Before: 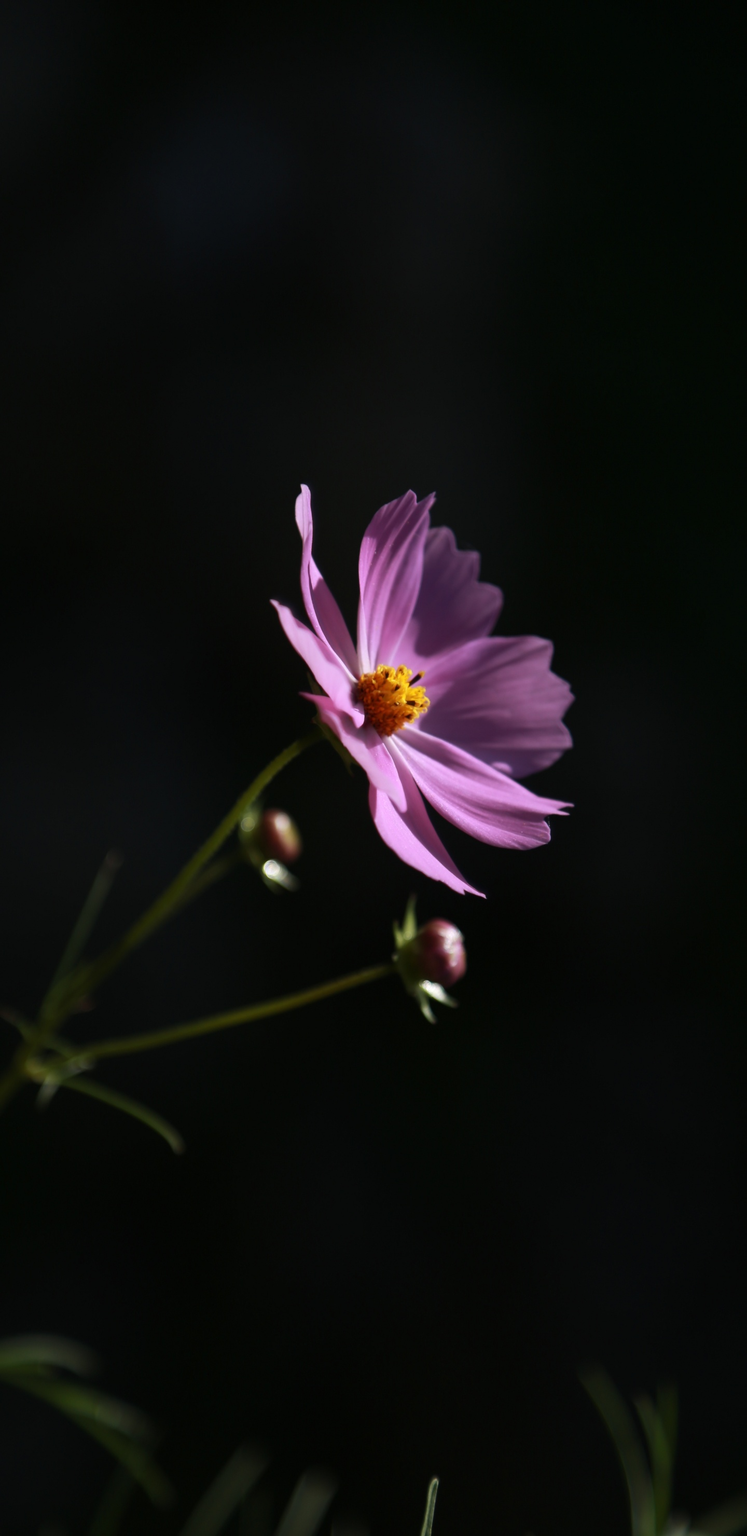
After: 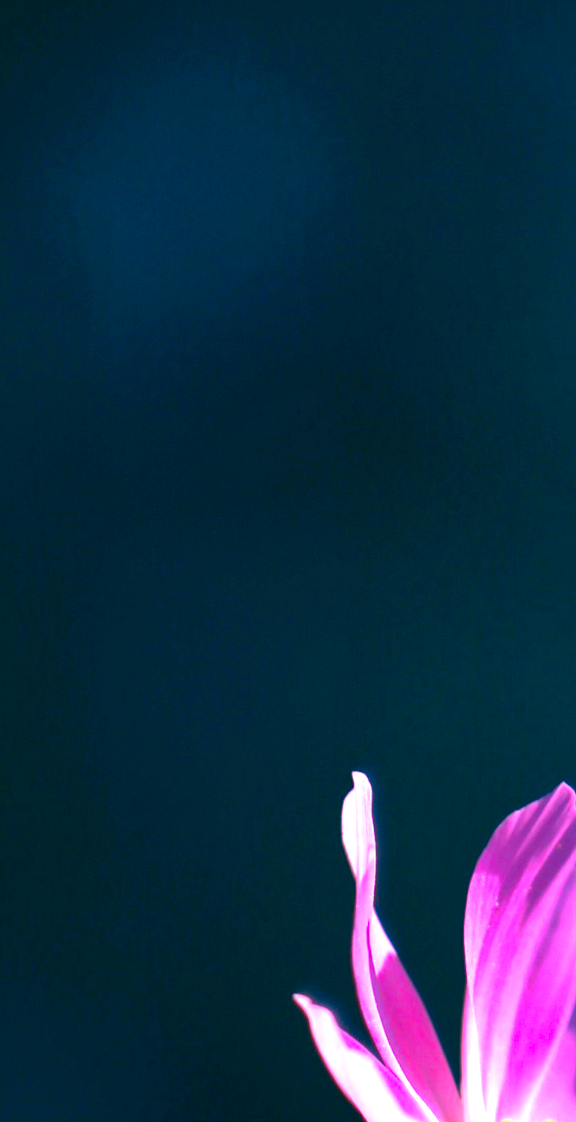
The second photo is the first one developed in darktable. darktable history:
crop: left 15.773%, top 5.459%, right 44.116%, bottom 56.612%
sharpen: amount 0.21
local contrast: mode bilateral grid, contrast 21, coarseness 50, detail 131%, midtone range 0.2
color correction: highlights a* 17.36, highlights b* 0.213, shadows a* -14.66, shadows b* -14.17, saturation 1.51
exposure: exposure 2.009 EV, compensate highlight preservation false
